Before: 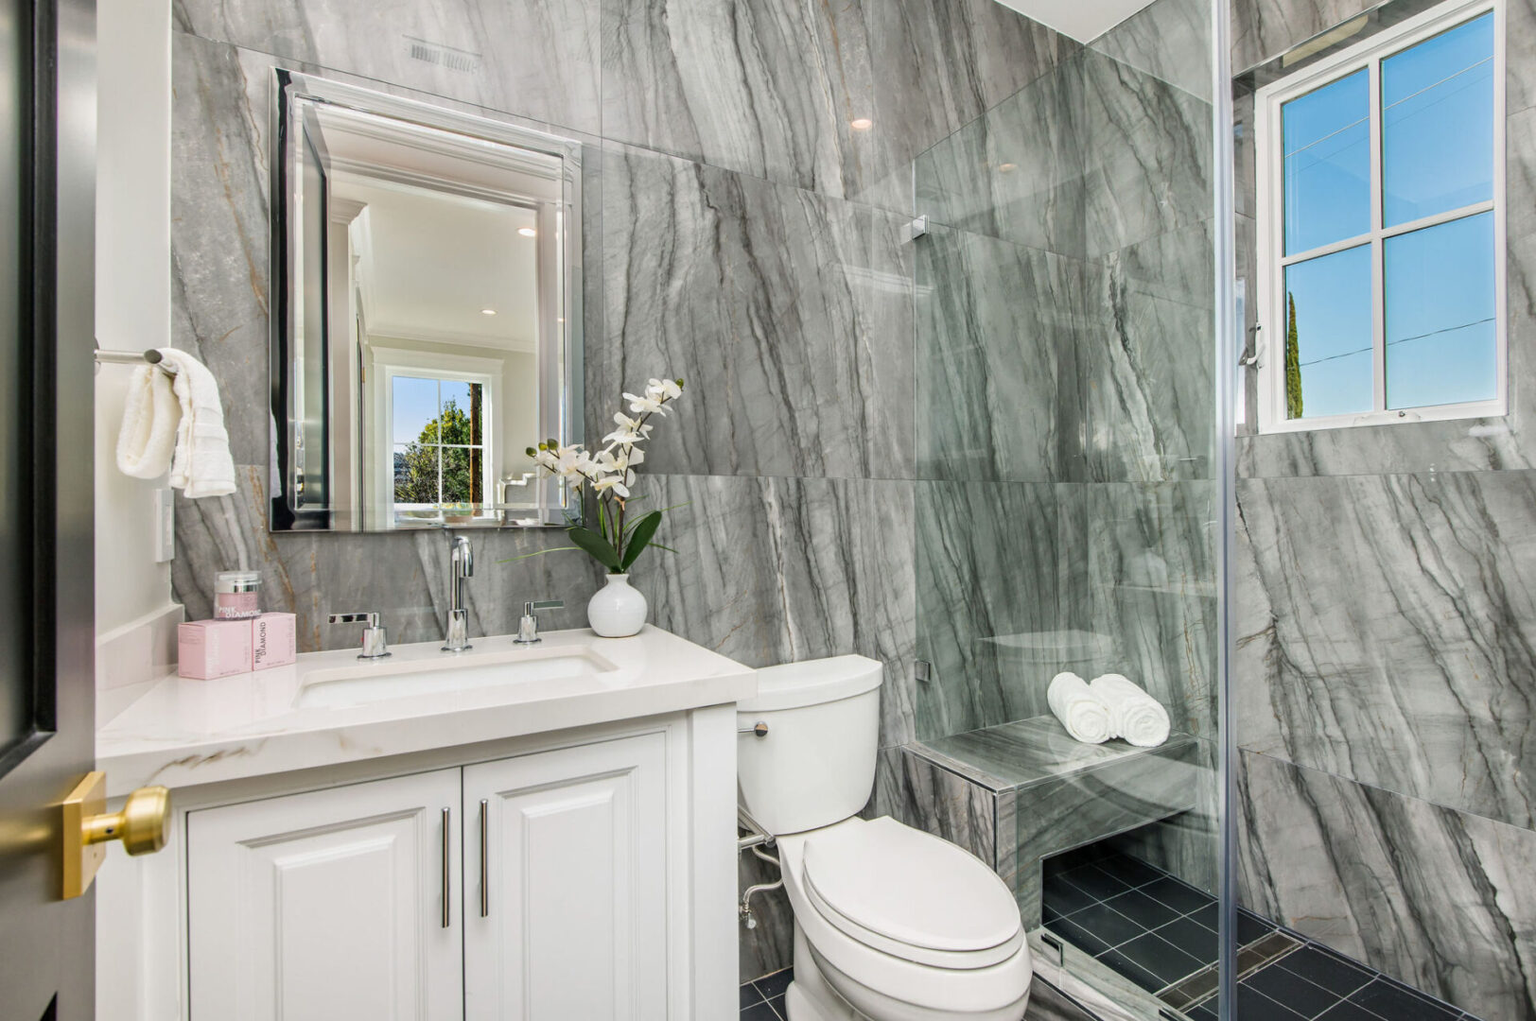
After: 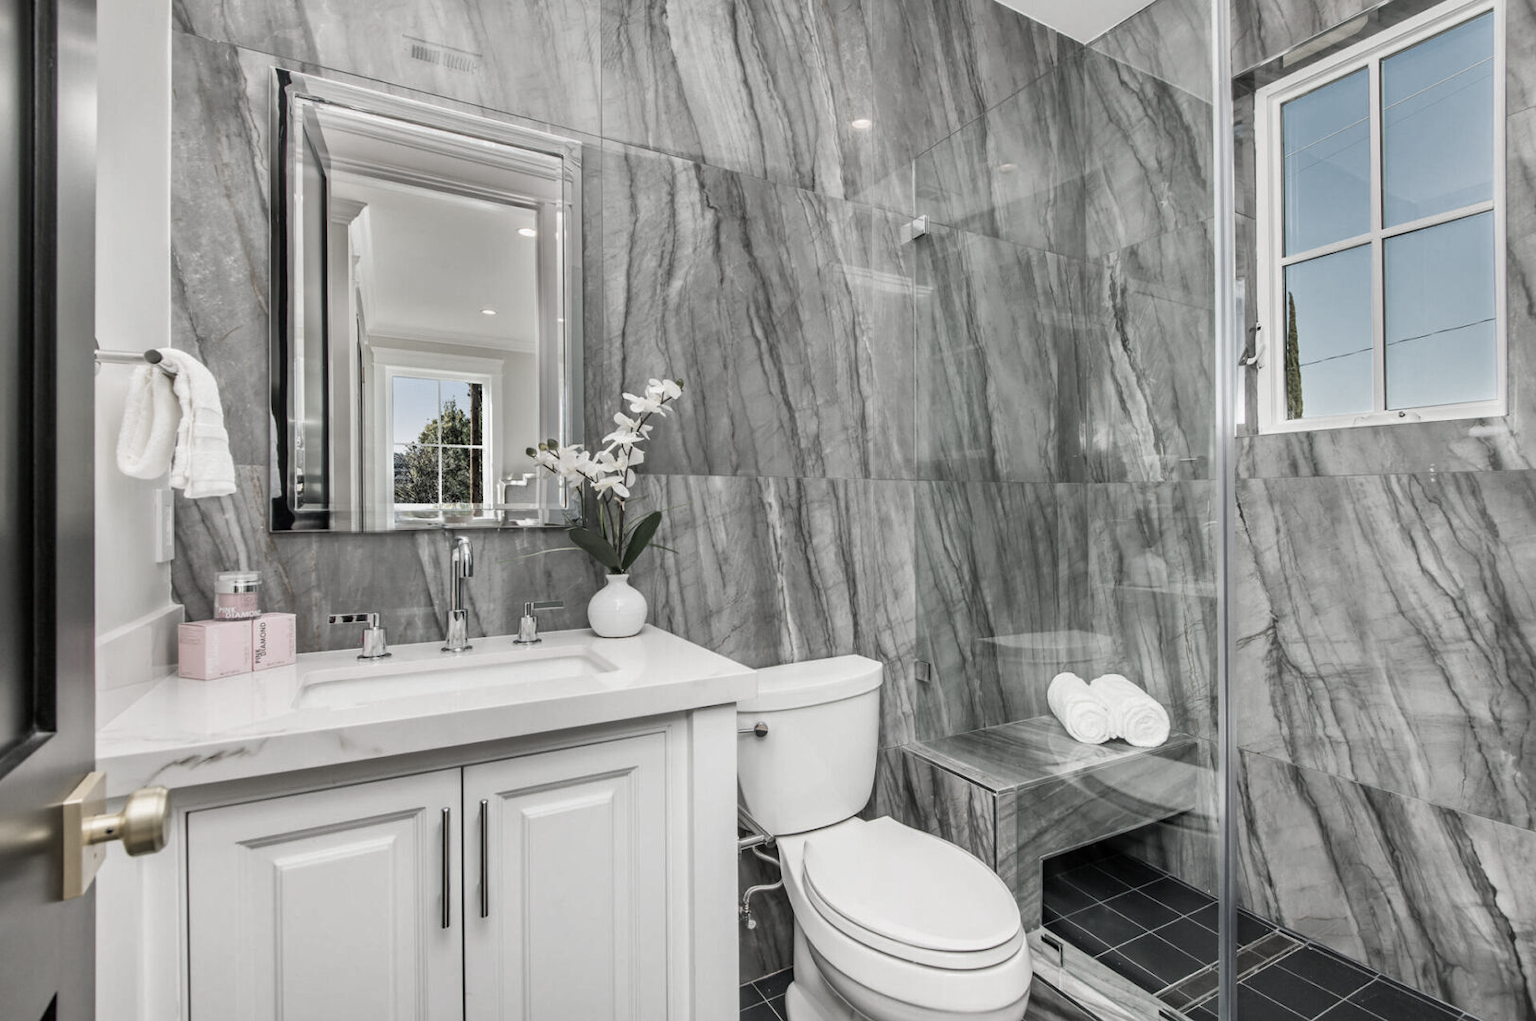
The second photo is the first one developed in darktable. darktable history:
color zones: curves: ch1 [(0, 0.34) (0.143, 0.164) (0.286, 0.152) (0.429, 0.176) (0.571, 0.173) (0.714, 0.188) (0.857, 0.199) (1, 0.34)]
shadows and highlights: soften with gaussian
